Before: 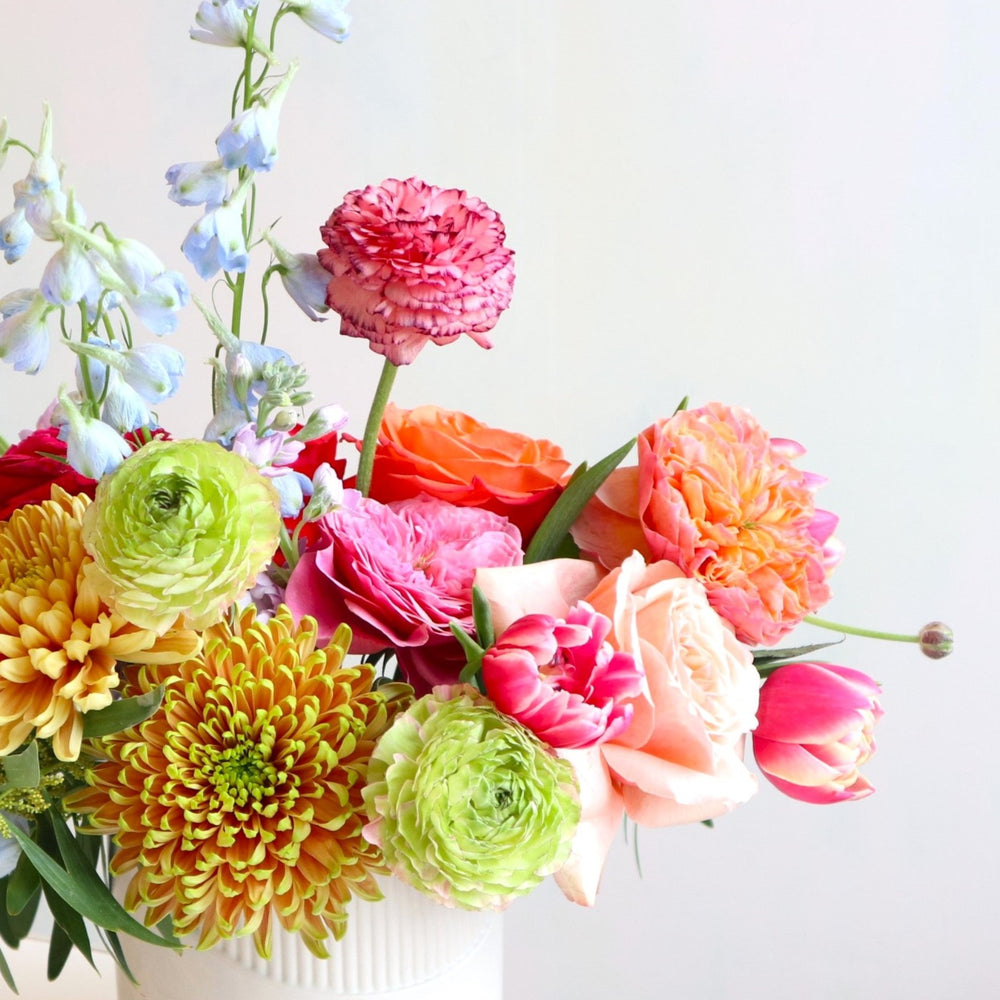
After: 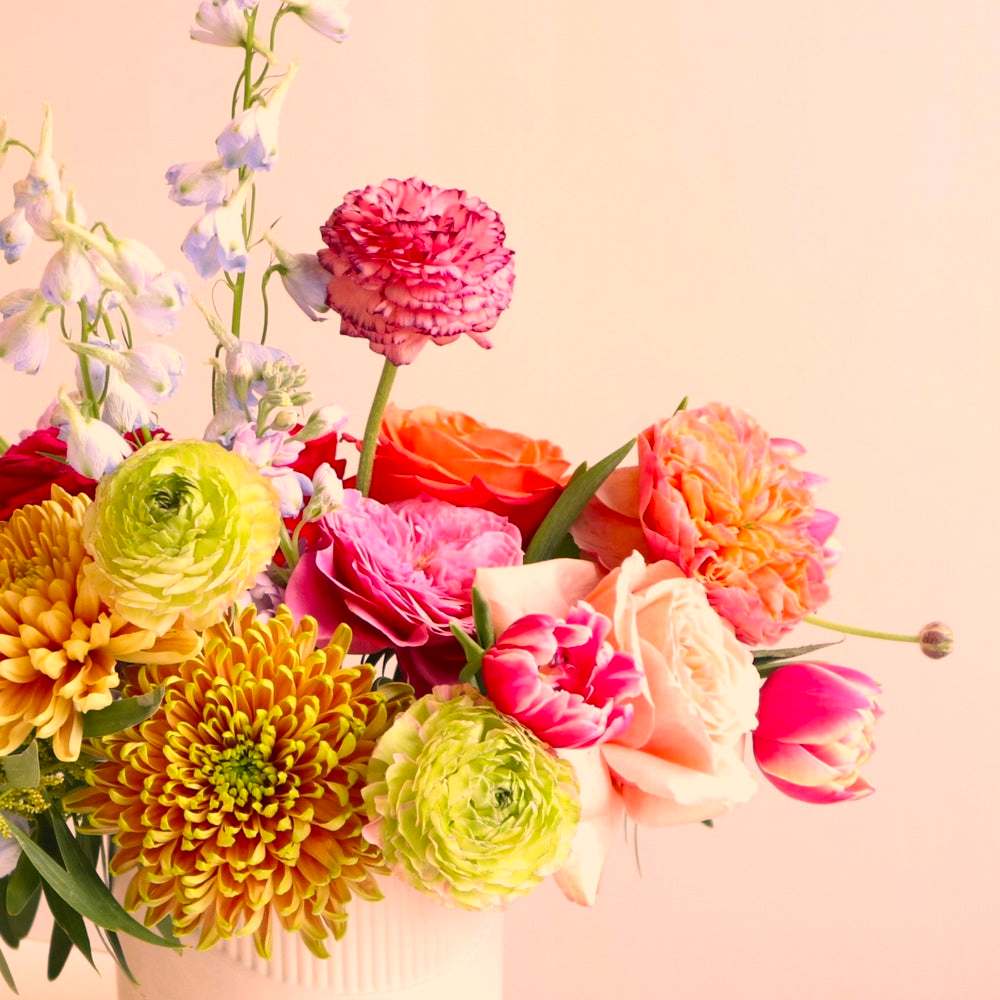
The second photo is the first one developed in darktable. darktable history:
color correction: highlights a* 21.57, highlights b* 21.97
